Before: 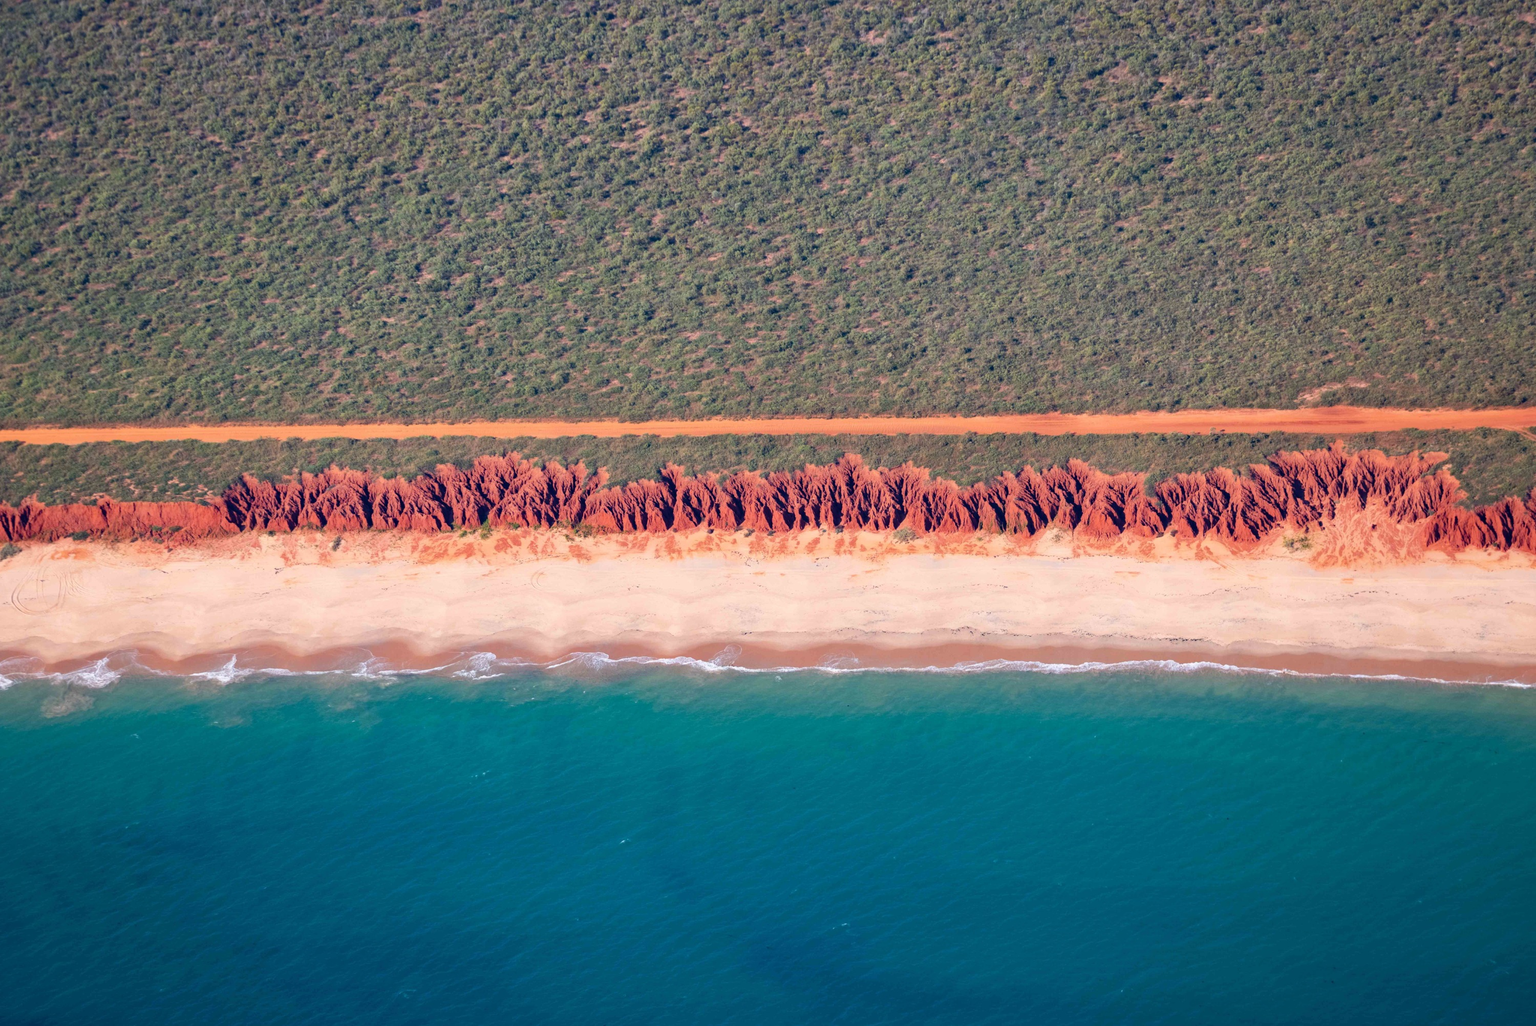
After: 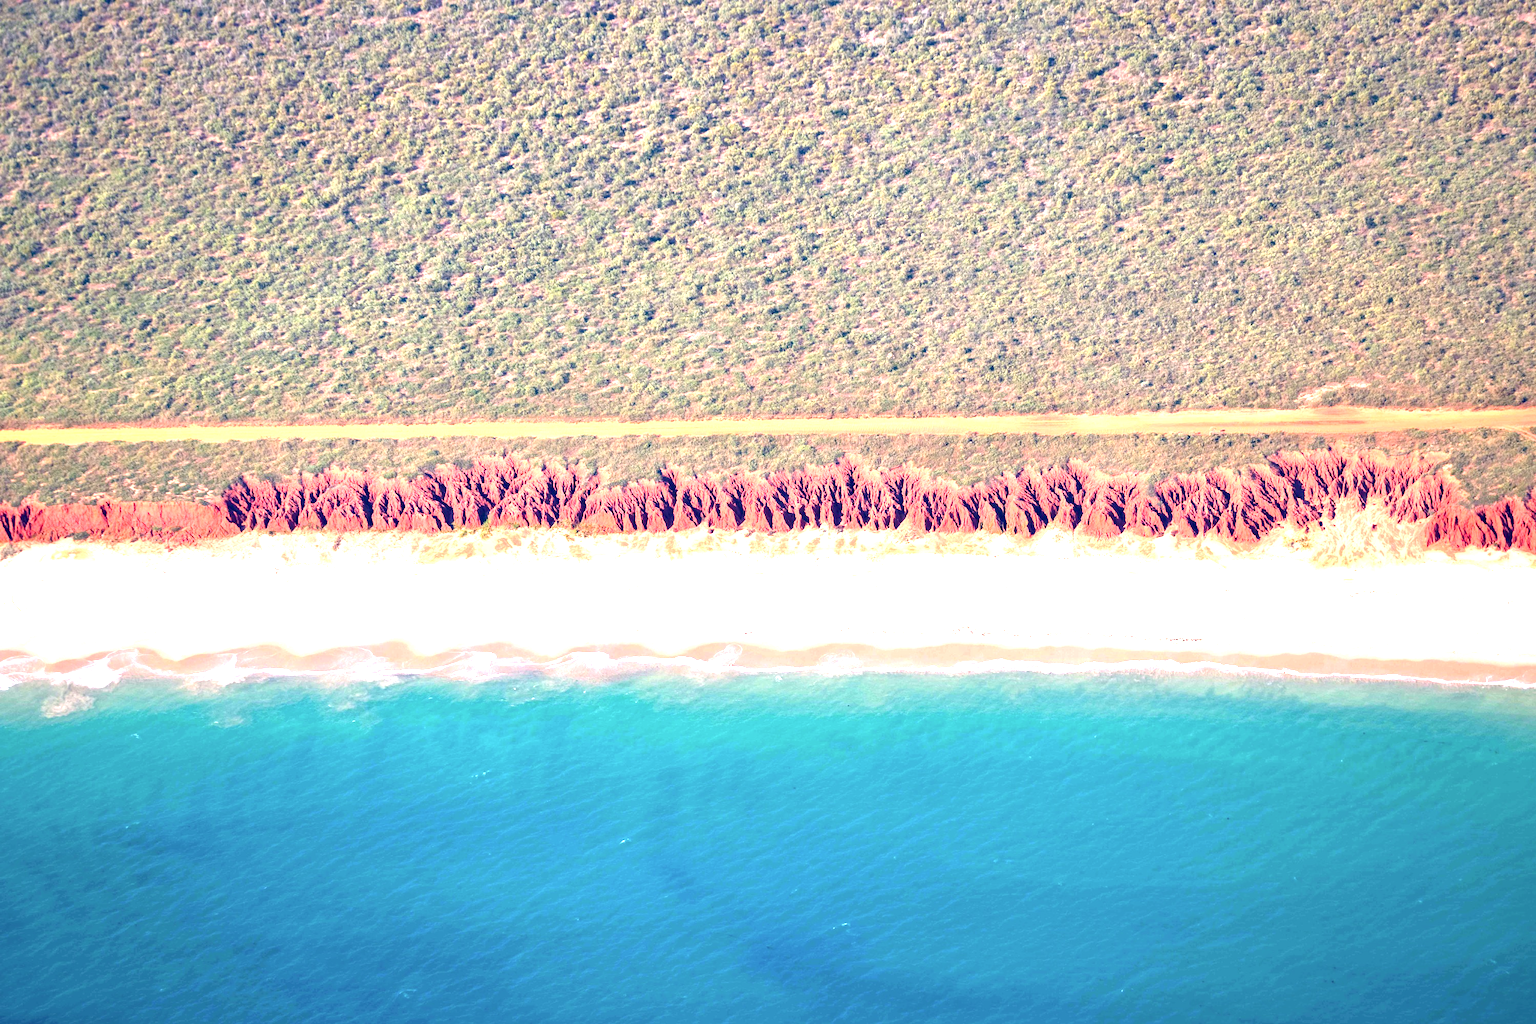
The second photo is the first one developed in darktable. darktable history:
exposure: black level correction 0.001, exposure 1.864 EV, compensate highlight preservation false
crop: bottom 0.077%
color correction: highlights a* 5.77, highlights b* 4.75
